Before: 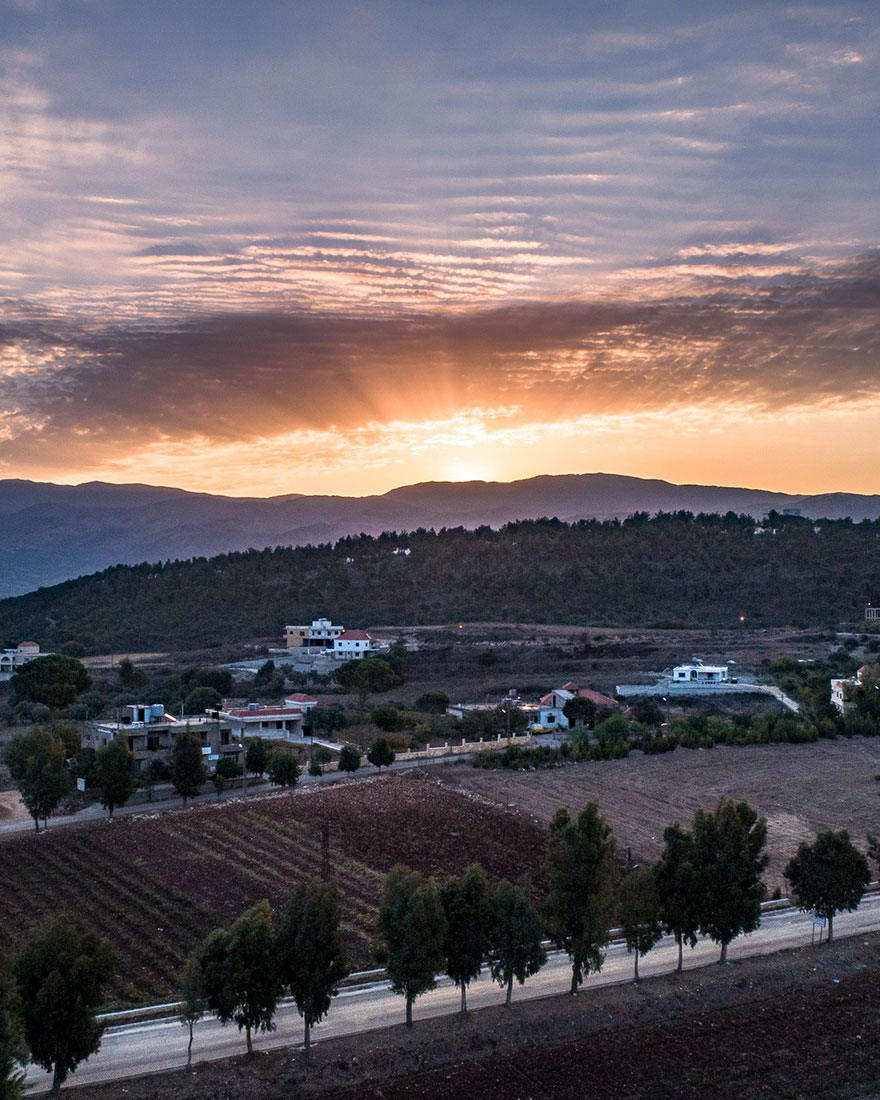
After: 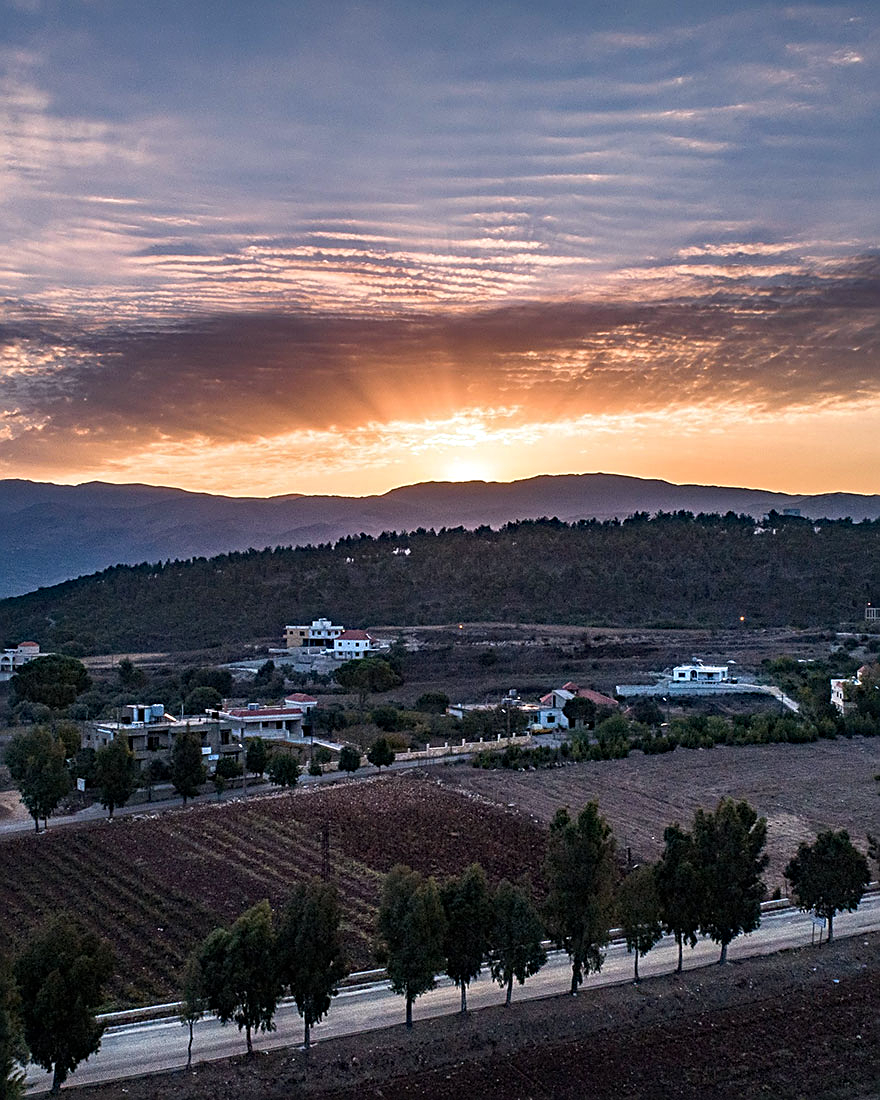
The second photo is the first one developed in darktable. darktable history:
exposure: compensate highlight preservation false
haze removal: compatibility mode true, adaptive false
sharpen: amount 0.575
